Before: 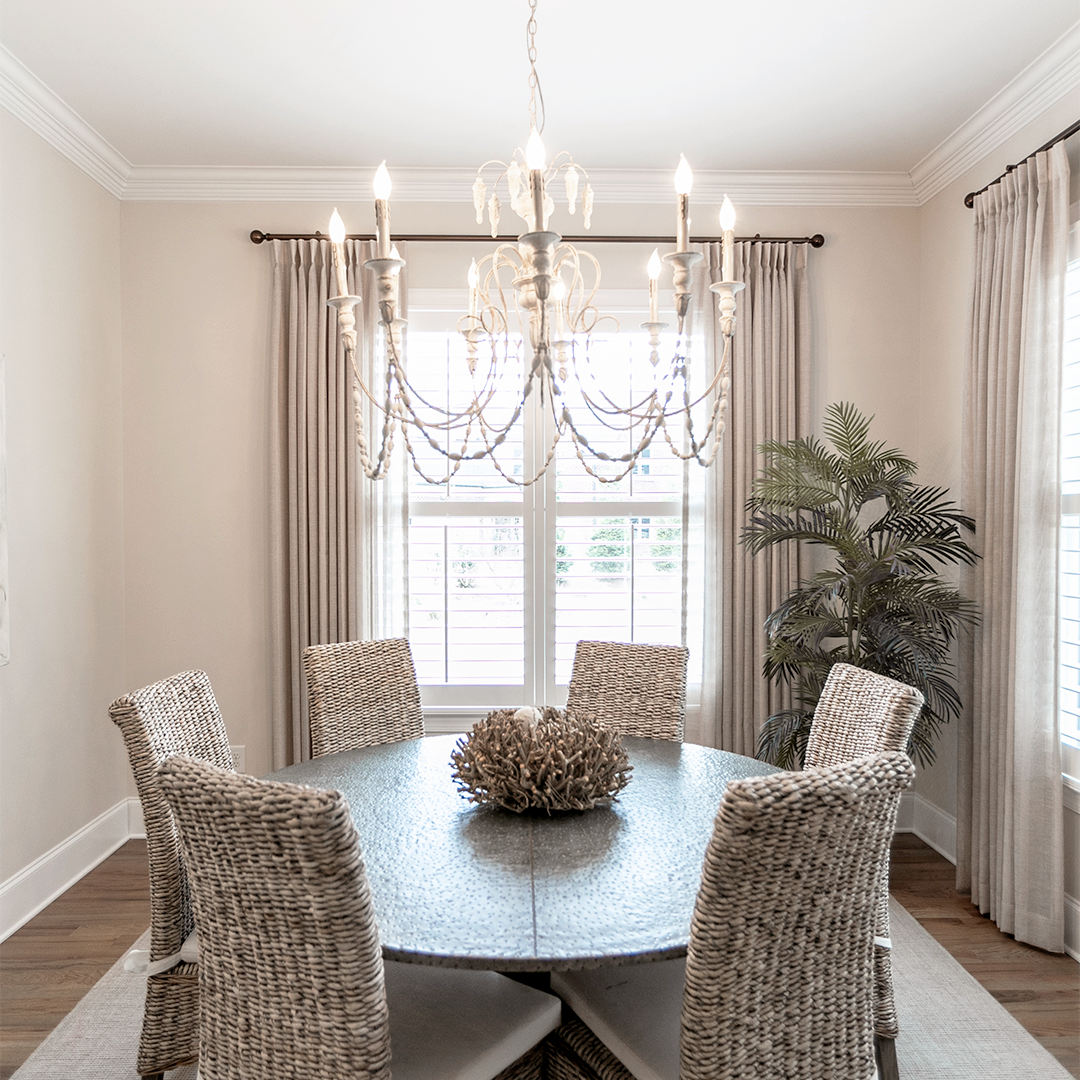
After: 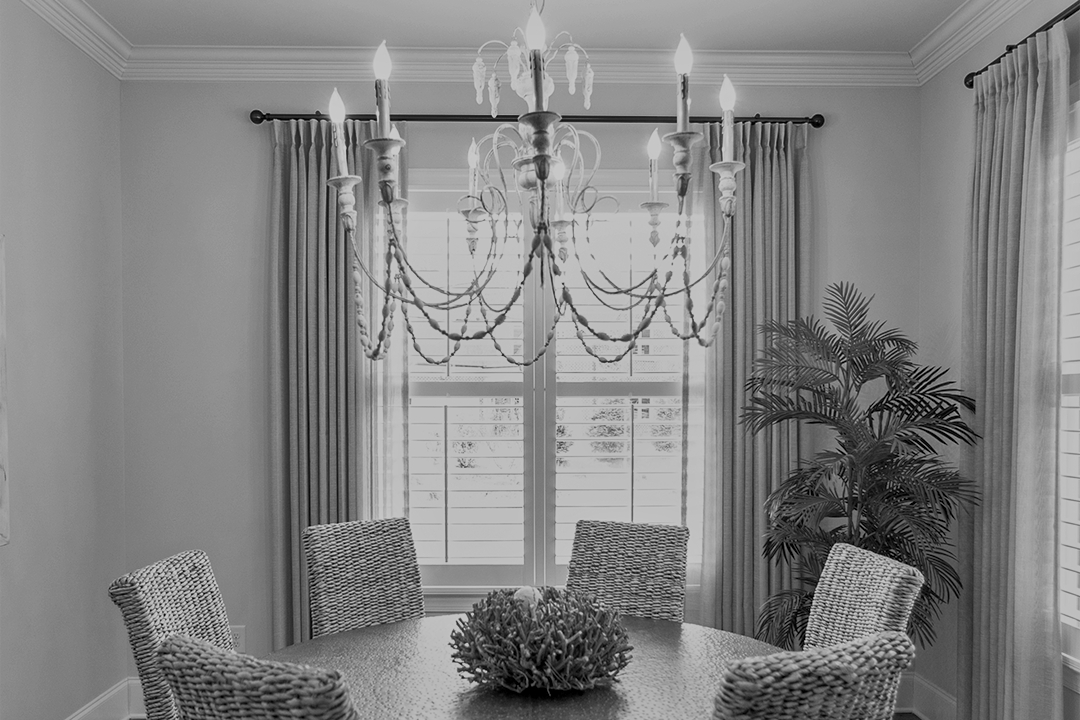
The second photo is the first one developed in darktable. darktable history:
crop: top 11.166%, bottom 22.168%
shadows and highlights: shadows 60, soften with gaussian
monochrome: a 79.32, b 81.83, size 1.1
